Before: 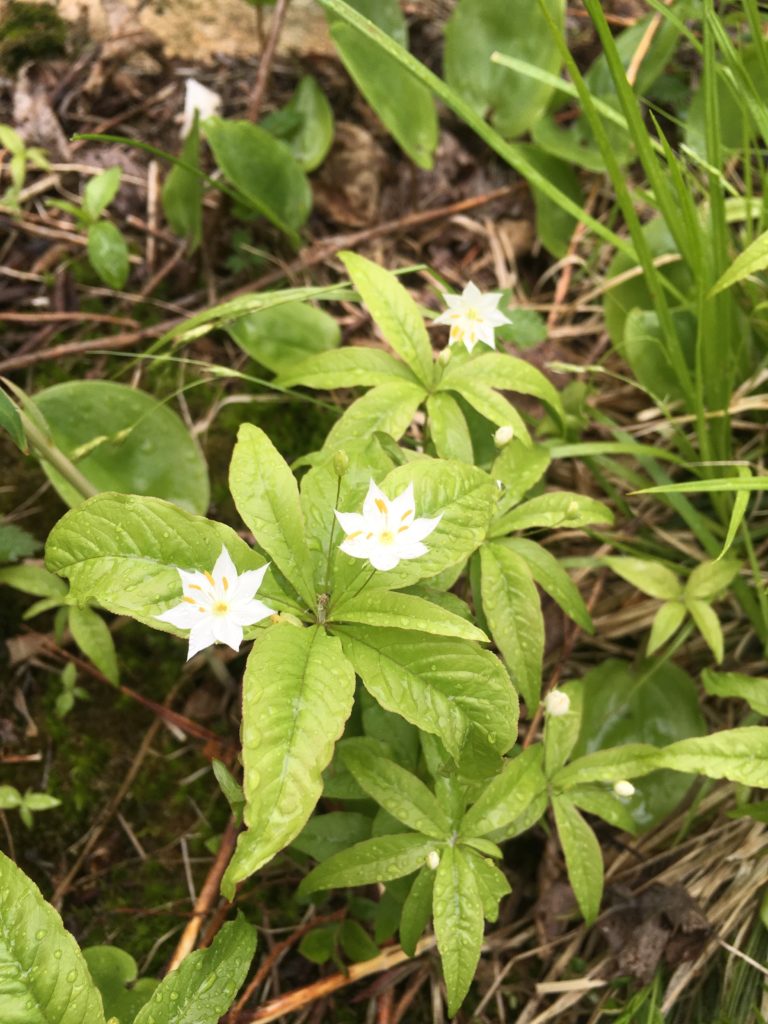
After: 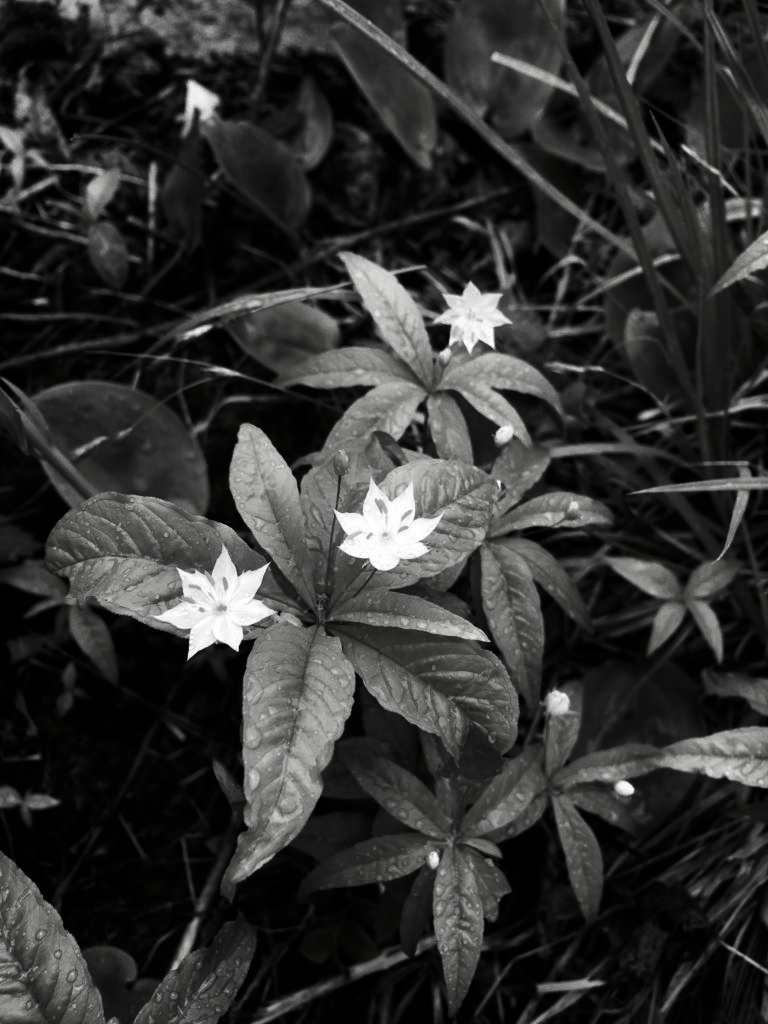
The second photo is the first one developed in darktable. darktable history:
contrast brightness saturation: contrast 0.02, brightness -0.989, saturation -0.984
